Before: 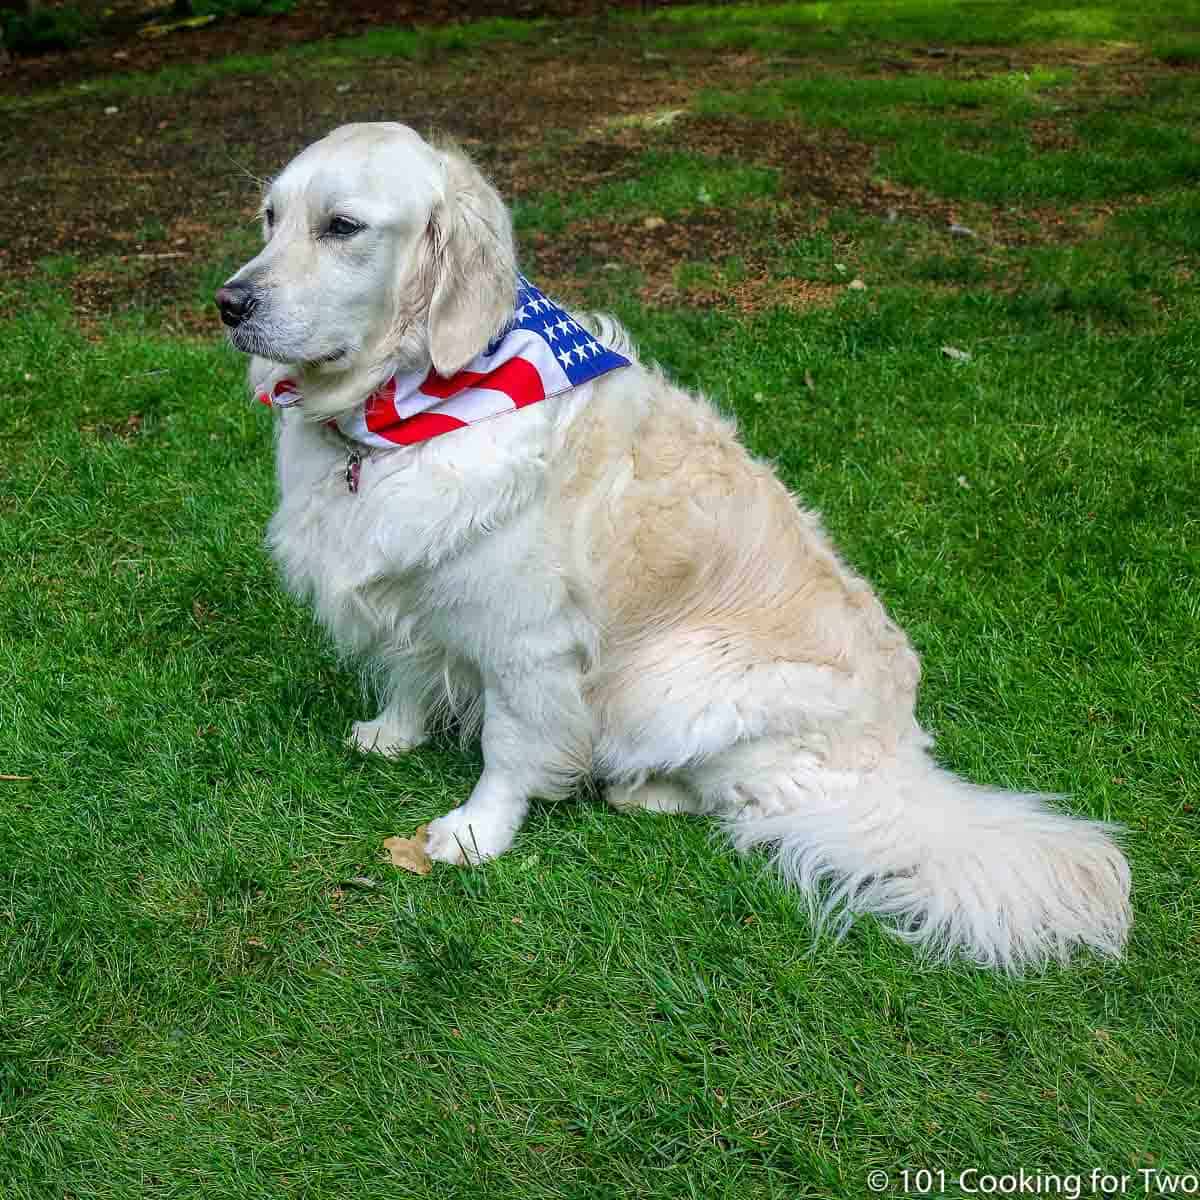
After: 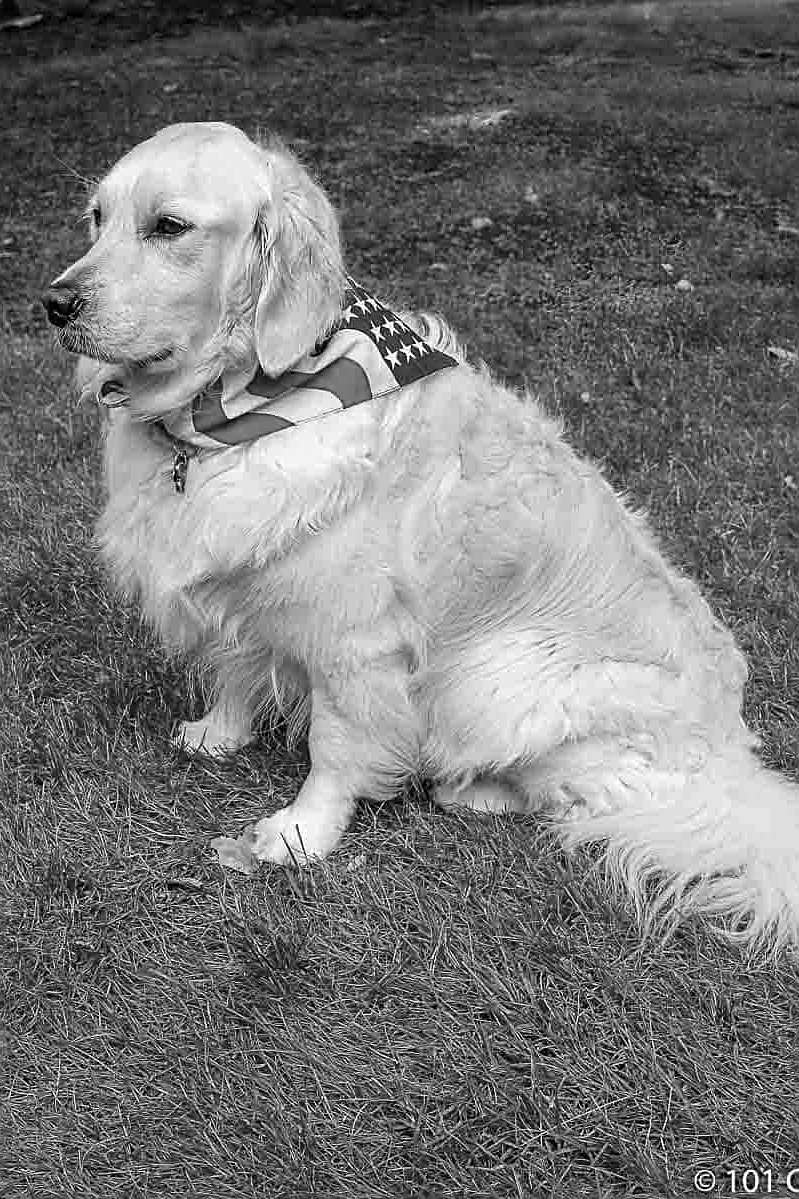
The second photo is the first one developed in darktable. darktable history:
crop and rotate: left 14.436%, right 18.898%
monochrome: on, module defaults
sharpen: on, module defaults
